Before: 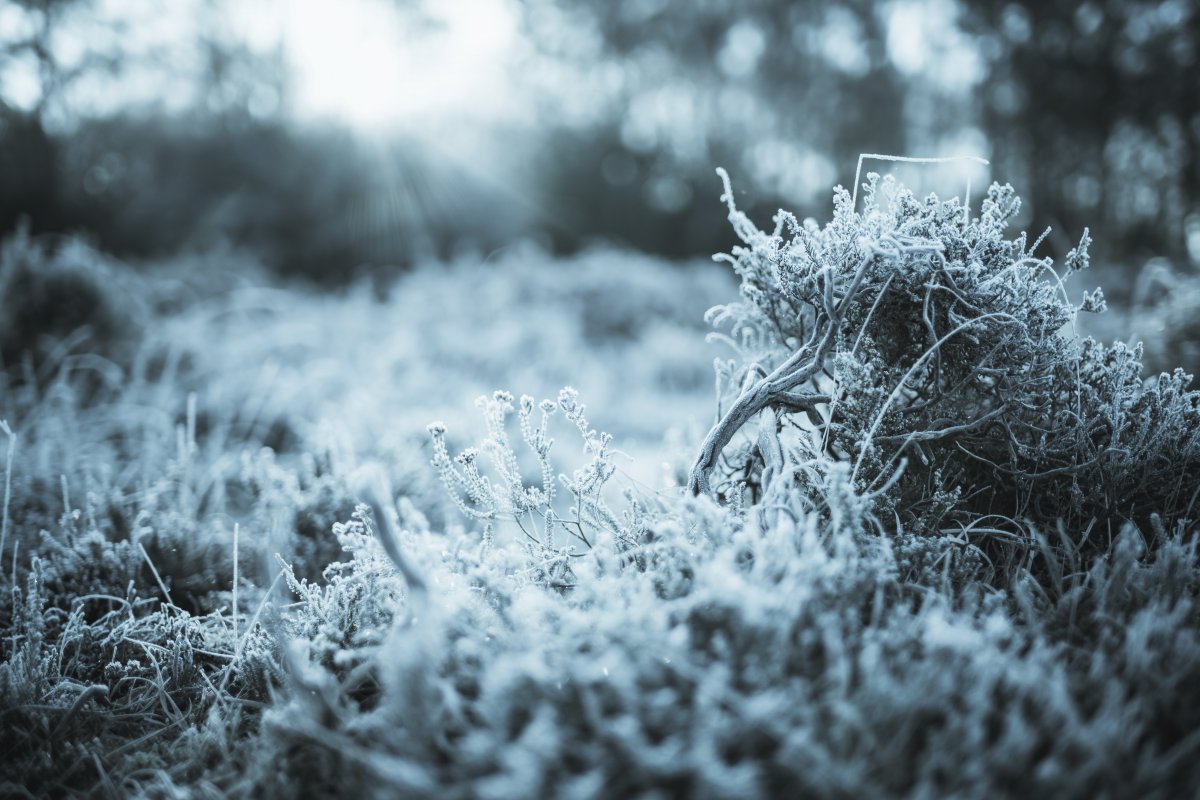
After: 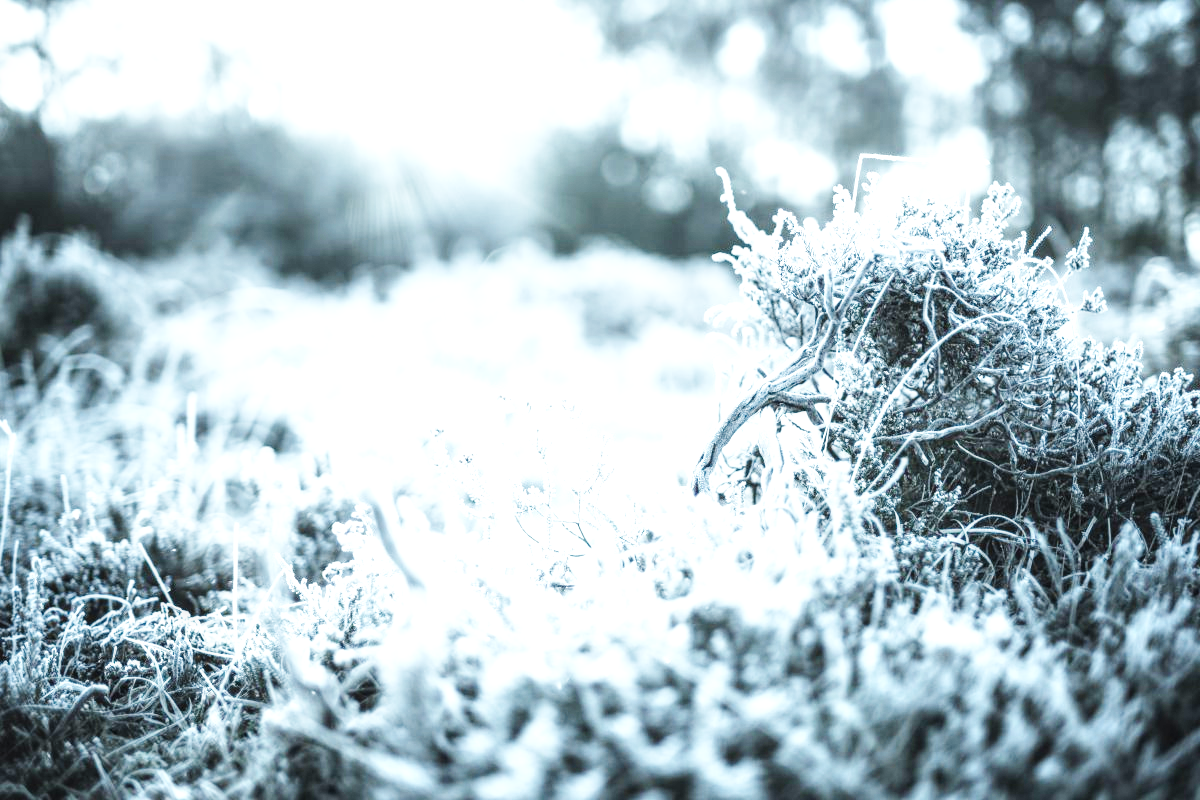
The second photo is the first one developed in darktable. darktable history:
exposure: black level correction 0, exposure 0.699 EV, compensate highlight preservation false
base curve: curves: ch0 [(0, 0.003) (0.001, 0.002) (0.006, 0.004) (0.02, 0.022) (0.048, 0.086) (0.094, 0.234) (0.162, 0.431) (0.258, 0.629) (0.385, 0.8) (0.548, 0.918) (0.751, 0.988) (1, 1)], preserve colors none
local contrast: on, module defaults
